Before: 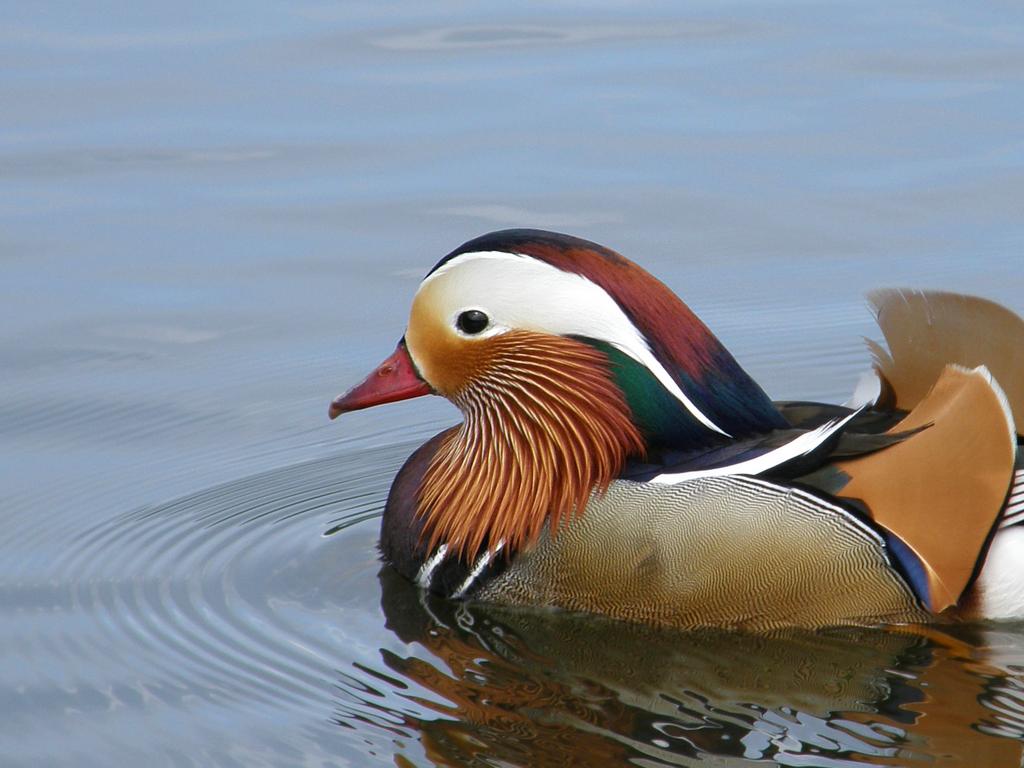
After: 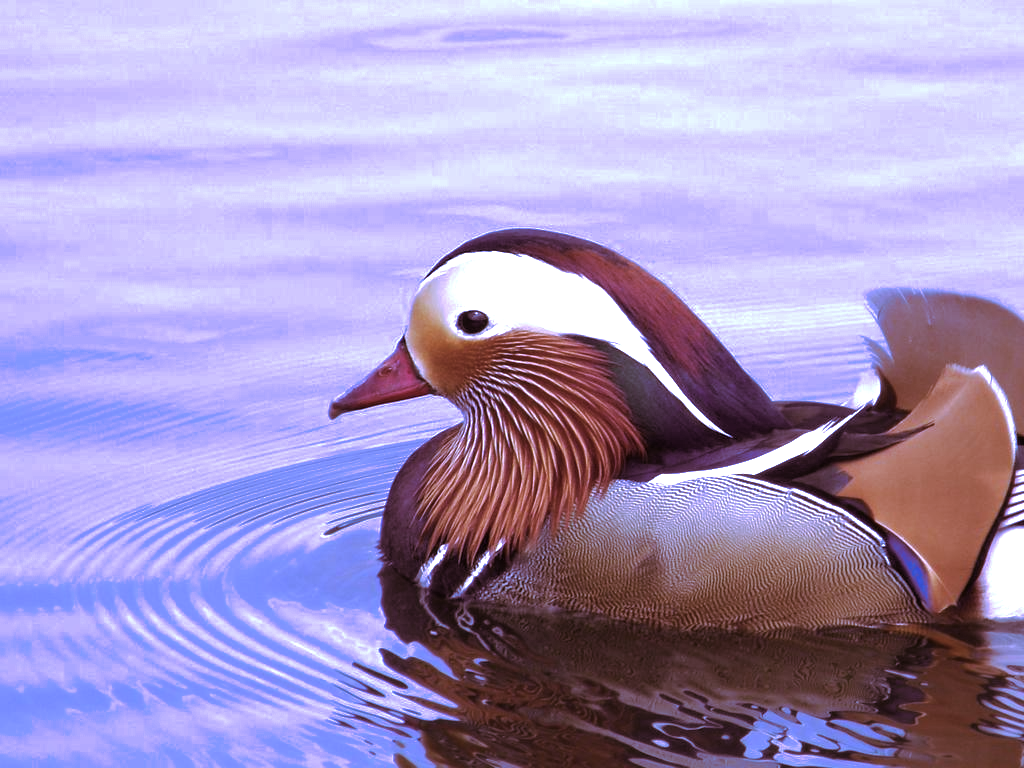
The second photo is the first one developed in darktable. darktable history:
white balance: red 0.98, blue 1.61
split-toning: highlights › hue 298.8°, highlights › saturation 0.73, compress 41.76%
